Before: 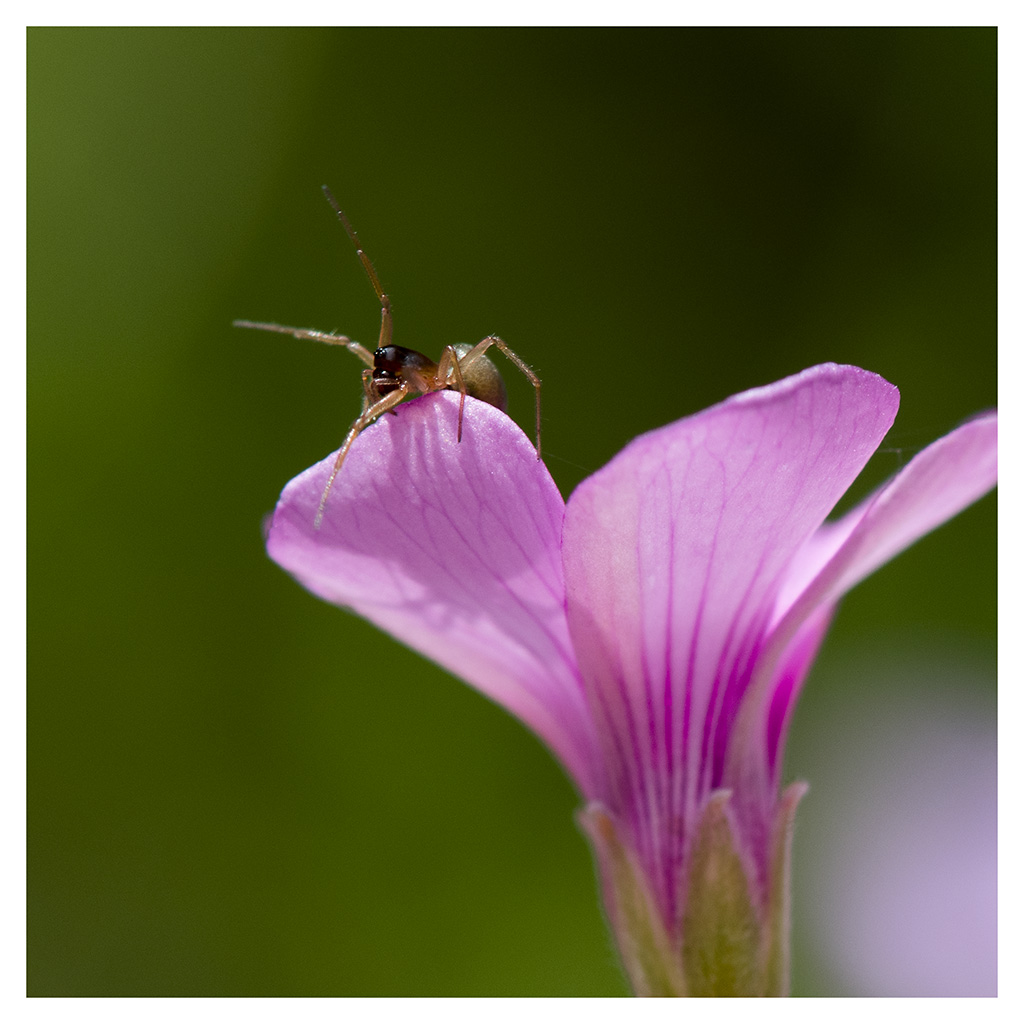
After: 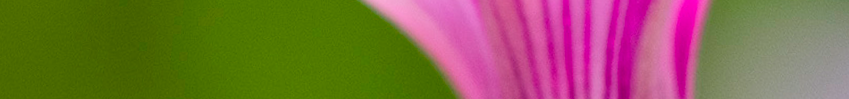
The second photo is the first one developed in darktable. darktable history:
tone equalizer: -7 EV 0.15 EV, -6 EV 0.6 EV, -5 EV 1.15 EV, -4 EV 1.33 EV, -3 EV 1.15 EV, -2 EV 0.6 EV, -1 EV 0.15 EV, mask exposure compensation -0.5 EV
crop and rotate: top 59.084%, bottom 30.916%
rotate and perspective: rotation 0.72°, lens shift (vertical) -0.352, lens shift (horizontal) -0.051, crop left 0.152, crop right 0.859, crop top 0.019, crop bottom 0.964
